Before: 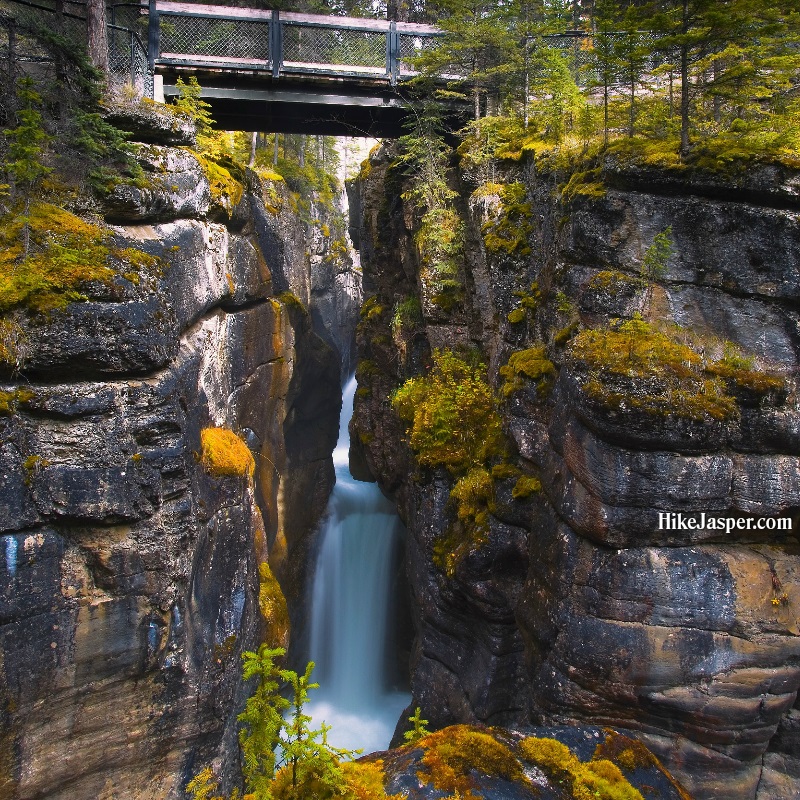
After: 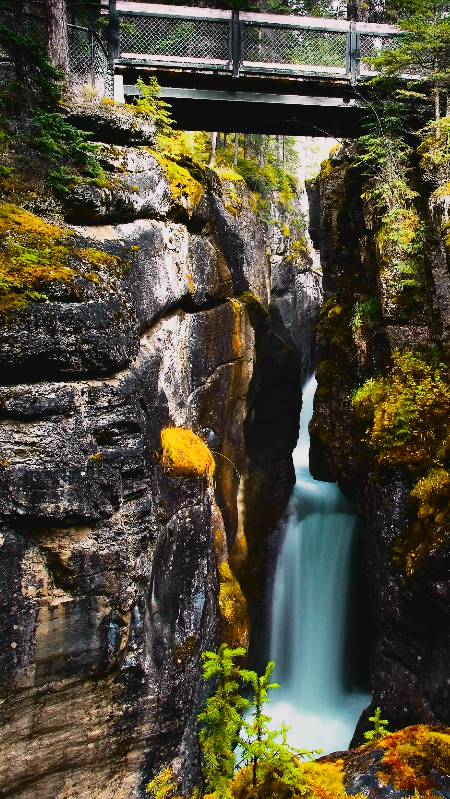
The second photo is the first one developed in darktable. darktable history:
tone curve: curves: ch0 [(0, 0.036) (0.037, 0.042) (0.167, 0.143) (0.433, 0.502) (0.531, 0.637) (0.696, 0.825) (0.856, 0.92) (1, 0.98)]; ch1 [(0, 0) (0.424, 0.383) (0.482, 0.459) (0.501, 0.5) (0.522, 0.526) (0.559, 0.563) (0.604, 0.646) (0.715, 0.729) (1, 1)]; ch2 [(0, 0) (0.369, 0.388) (0.45, 0.48) (0.499, 0.502) (0.504, 0.504) (0.512, 0.526) (0.581, 0.595) (0.708, 0.786) (1, 1)], color space Lab, independent channels, preserve colors none
contrast brightness saturation: saturation -0.05
sigmoid: skew -0.2, preserve hue 0%, red attenuation 0.1, red rotation 0.035, green attenuation 0.1, green rotation -0.017, blue attenuation 0.15, blue rotation -0.052, base primaries Rec2020
crop: left 5.114%, right 38.589%
